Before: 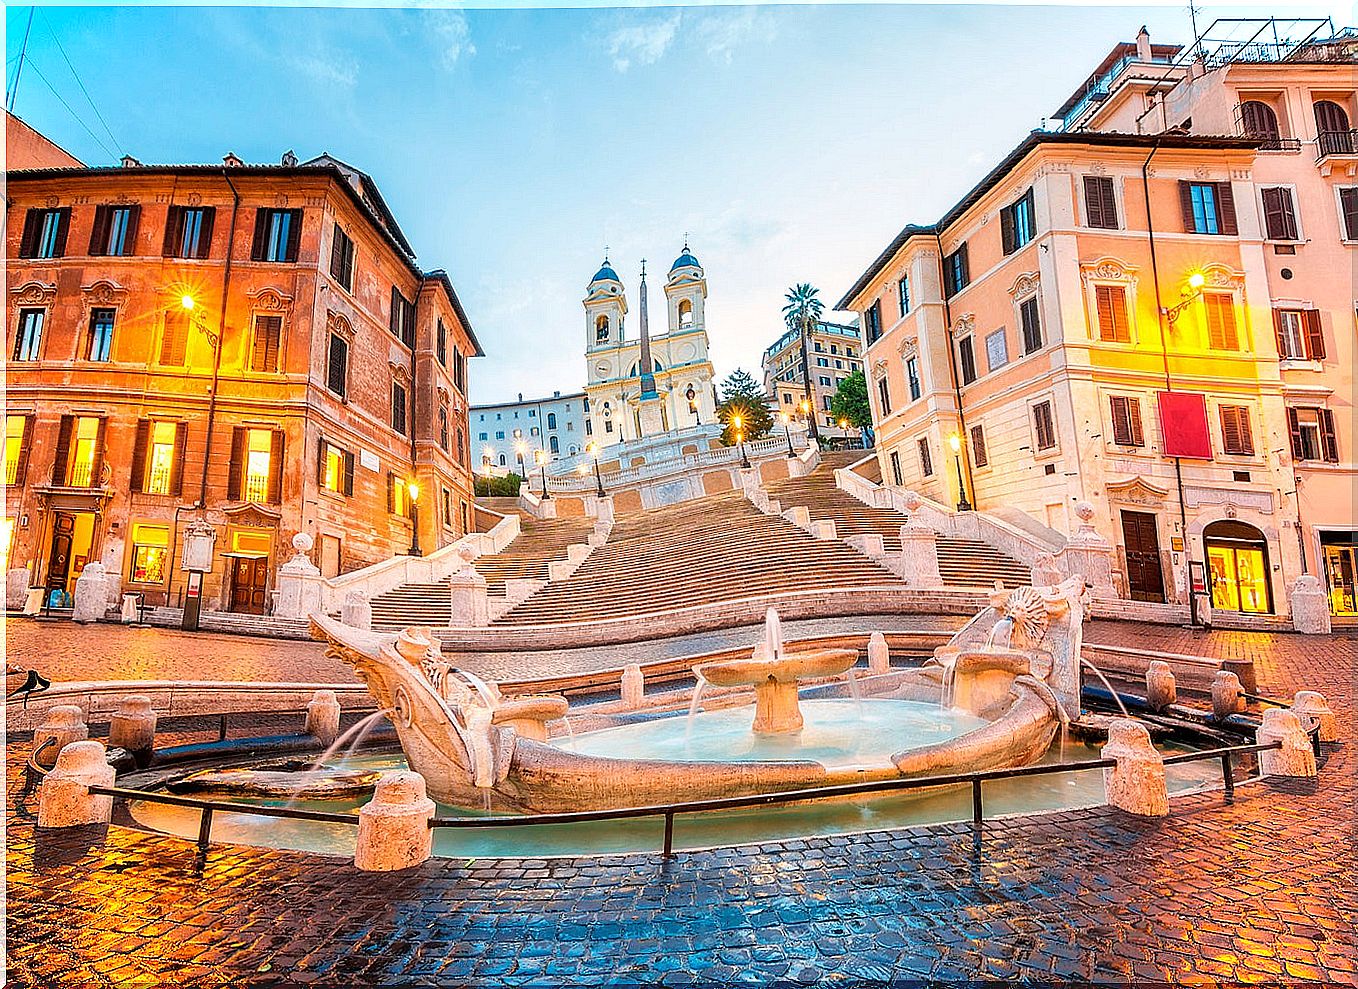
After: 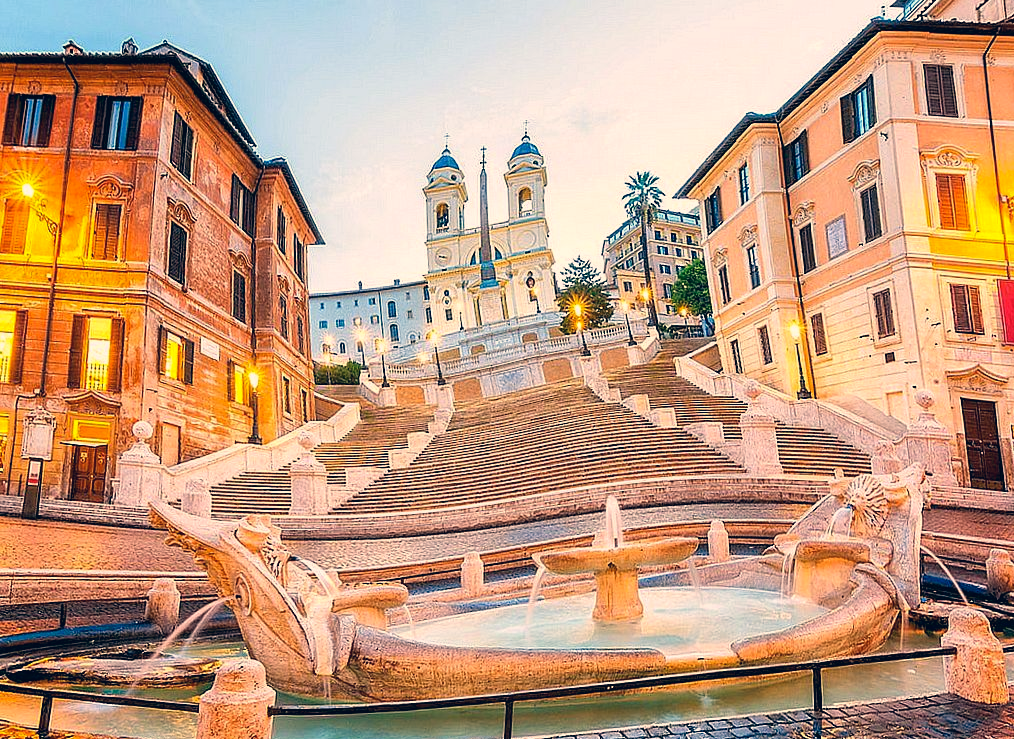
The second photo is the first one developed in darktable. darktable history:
crop and rotate: left 11.831%, top 11.346%, right 13.429%, bottom 13.899%
color correction: highlights a* 10.32, highlights b* 14.66, shadows a* -9.59, shadows b* -15.02
